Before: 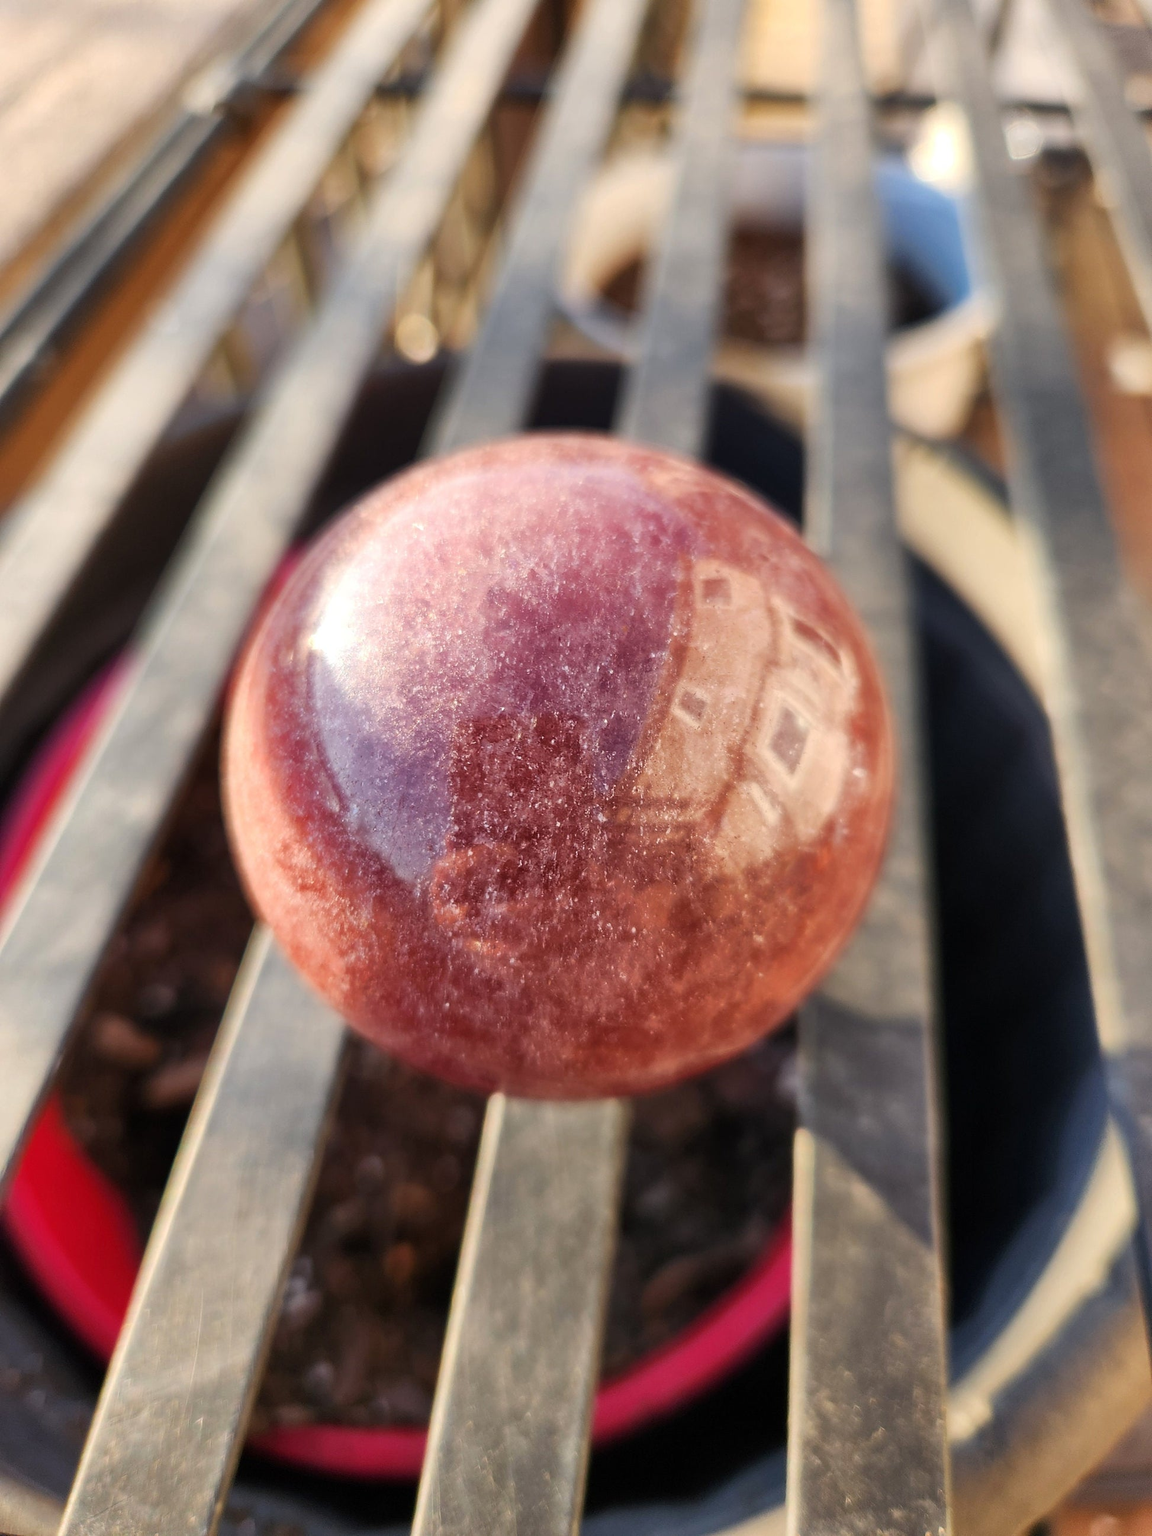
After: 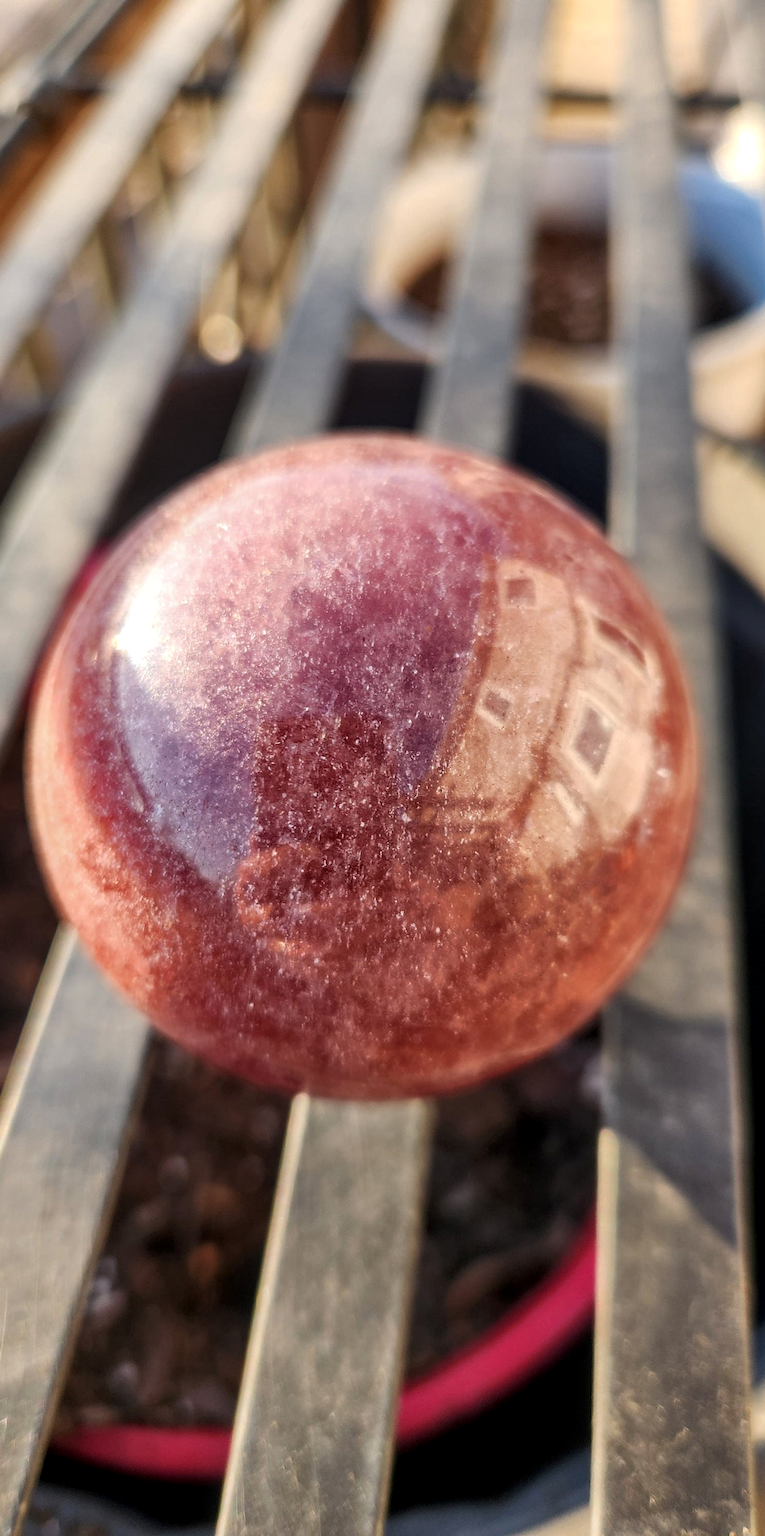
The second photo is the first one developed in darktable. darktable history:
local contrast: on, module defaults
crop: left 17.039%, right 16.426%
exposure: exposure -0.052 EV, compensate highlight preservation false
